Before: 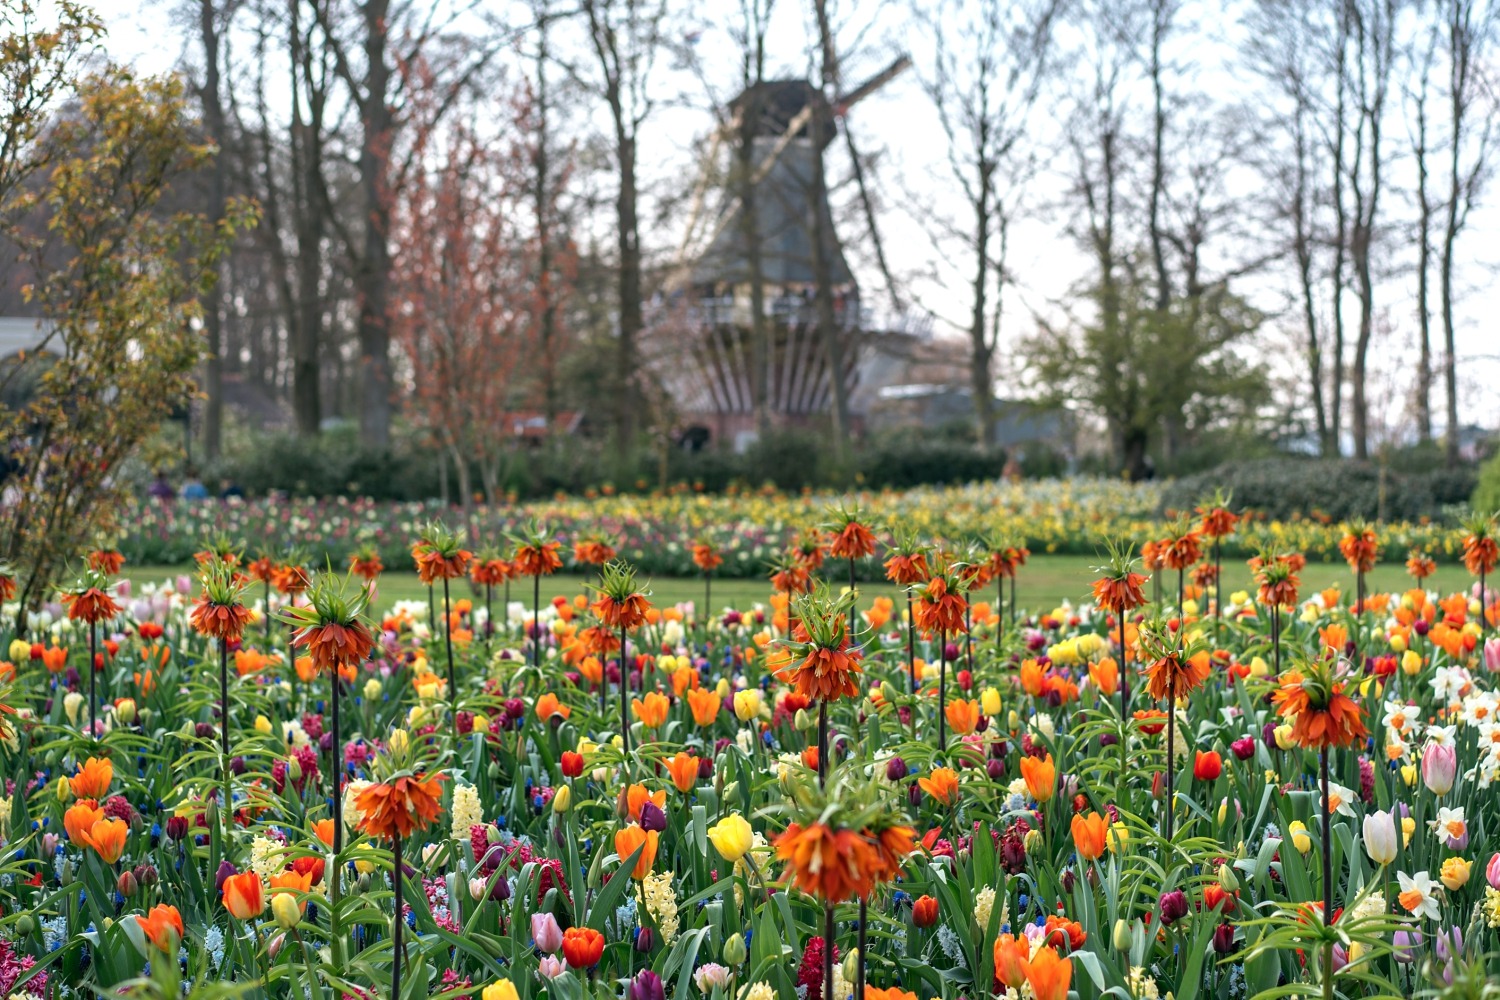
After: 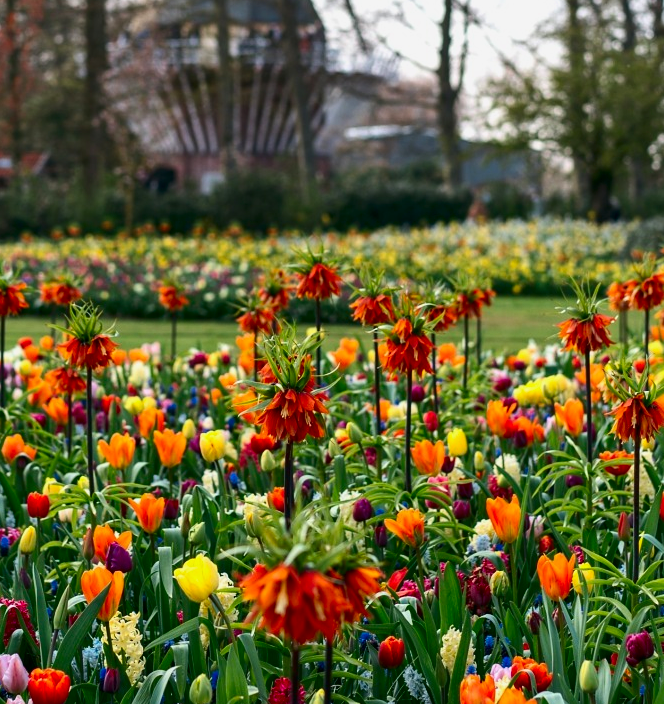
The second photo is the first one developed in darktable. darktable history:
shadows and highlights: shadows 24.84, white point adjustment -2.98, highlights -29.92
crop: left 35.607%, top 25.975%, right 20.082%, bottom 3.457%
contrast brightness saturation: contrast 0.188, brightness -0.104, saturation 0.212
